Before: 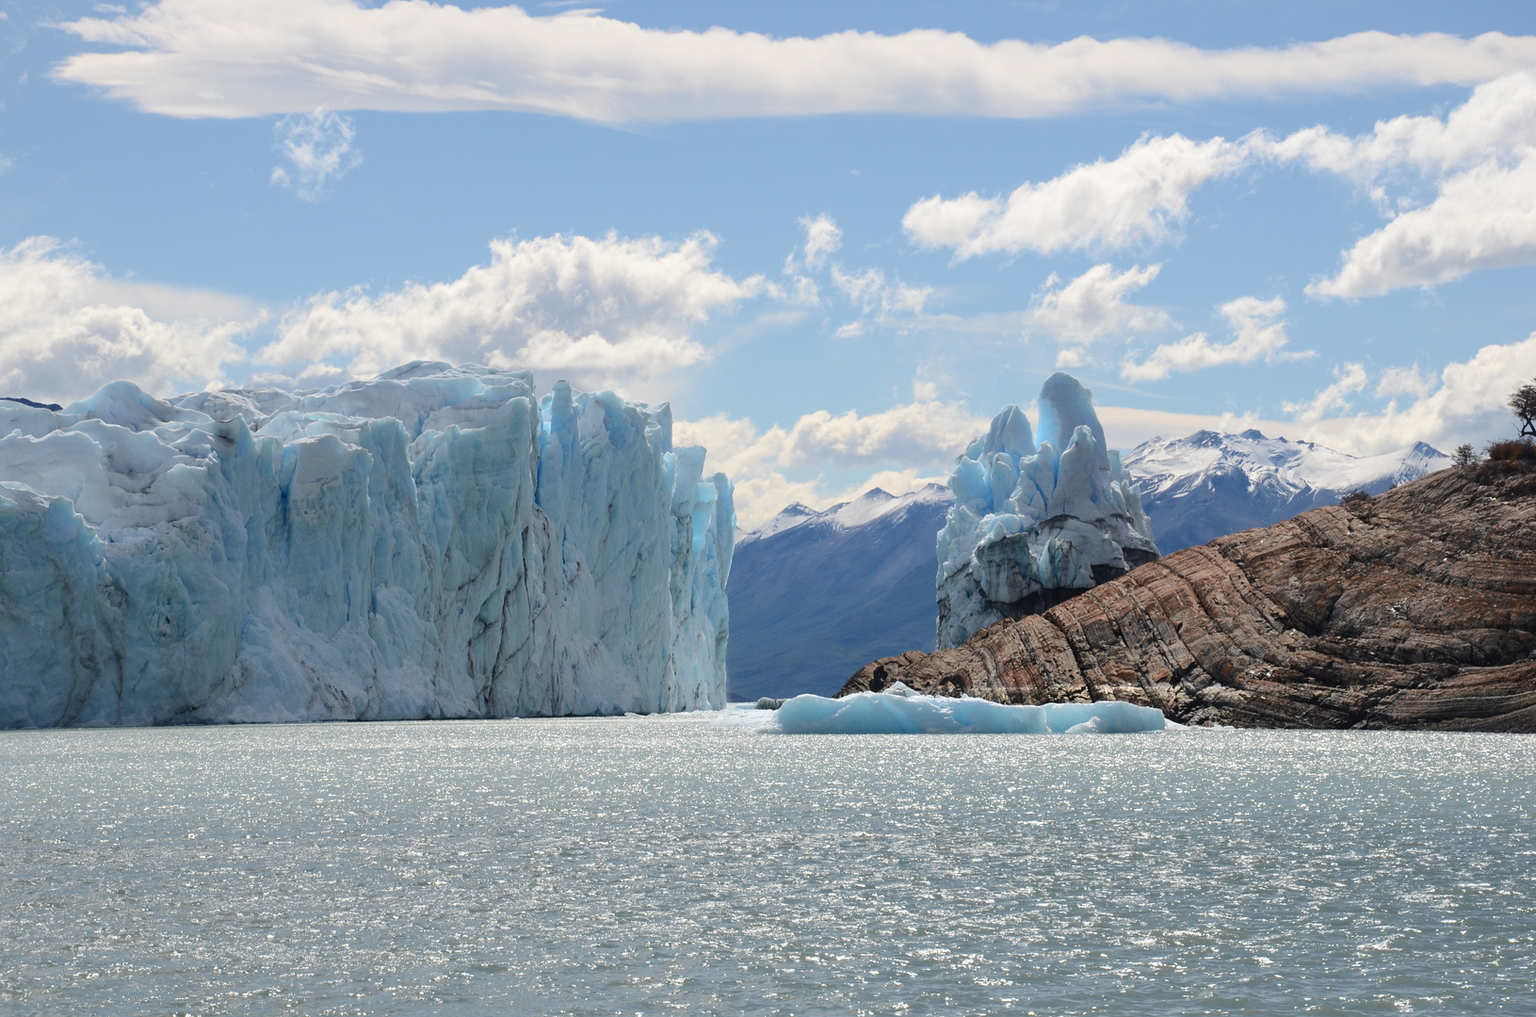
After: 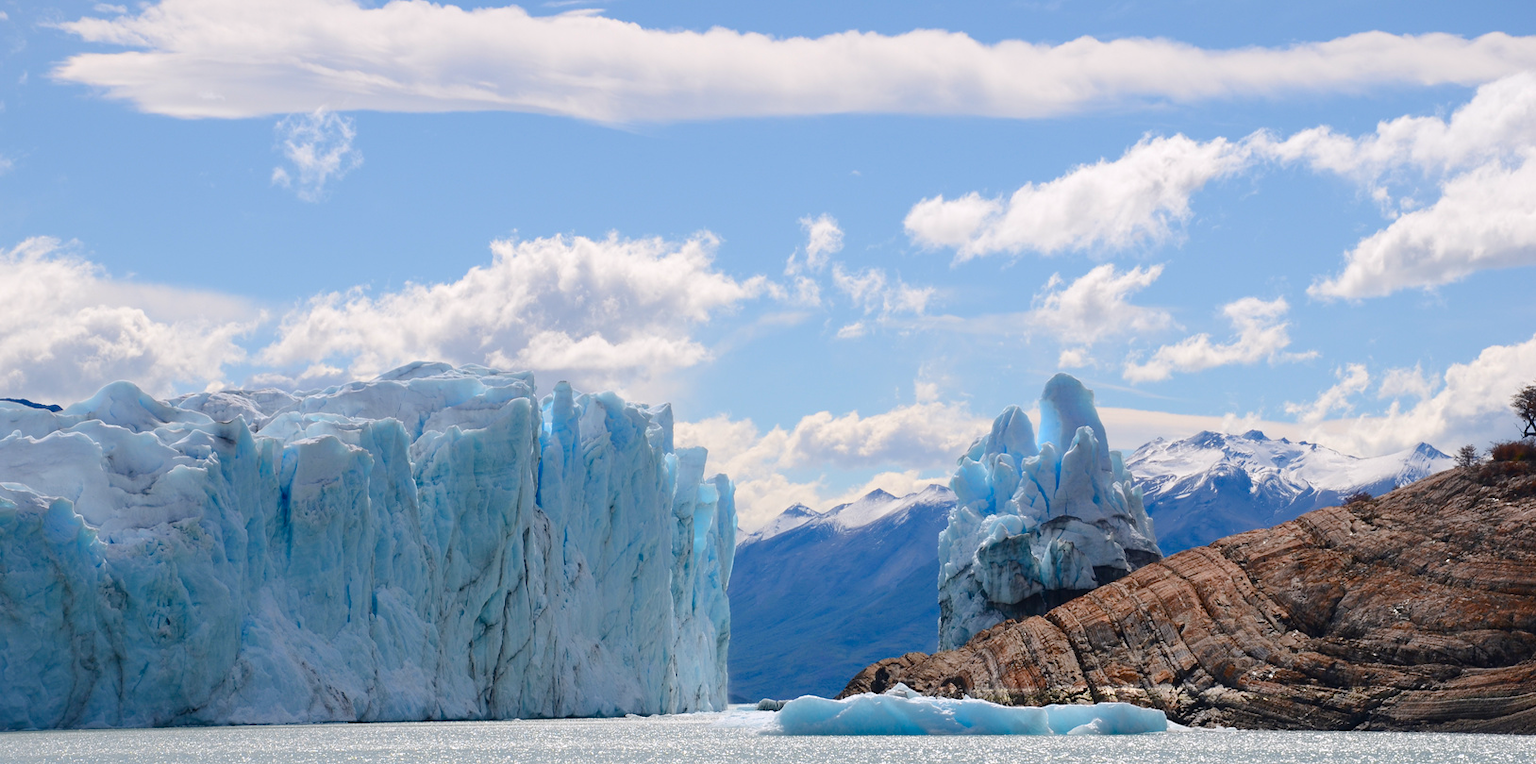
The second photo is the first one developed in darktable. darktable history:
crop: bottom 24.967%
white balance: red 1.009, blue 1.027
color balance rgb: perceptual saturation grading › global saturation 35%, perceptual saturation grading › highlights -25%, perceptual saturation grading › shadows 50%
exposure: compensate highlight preservation false
